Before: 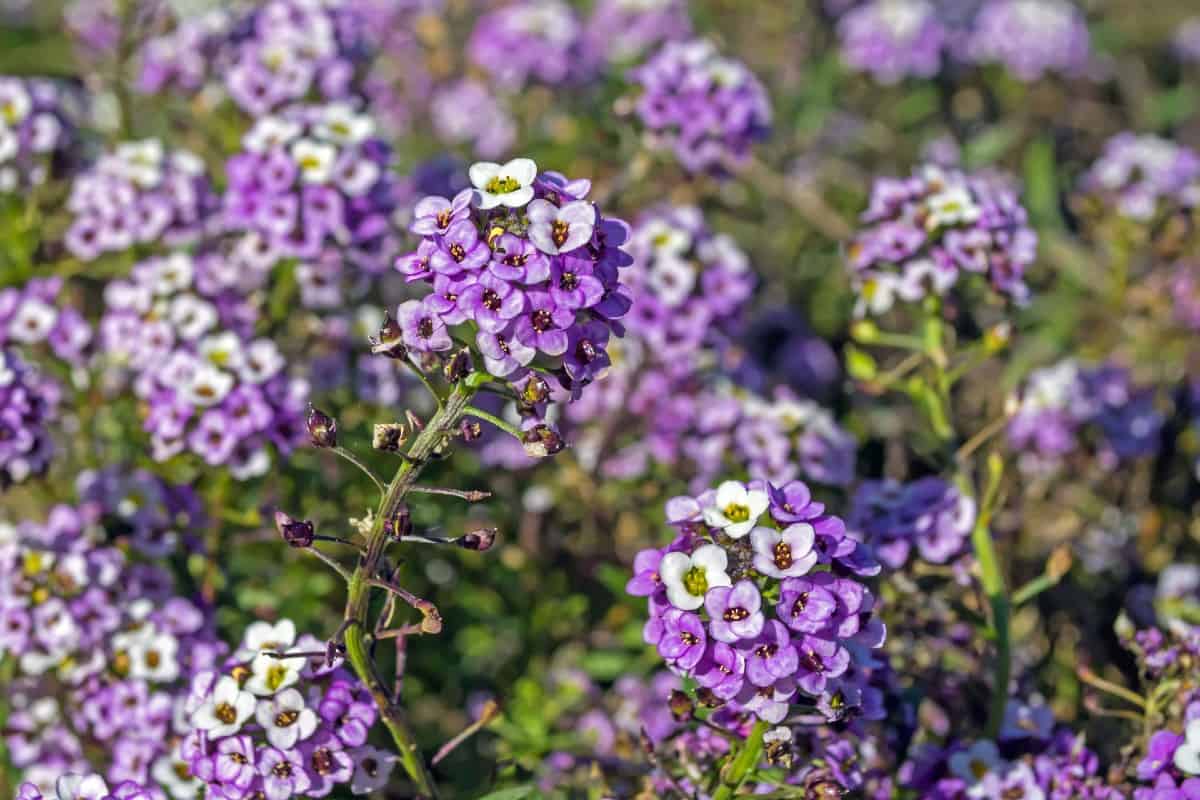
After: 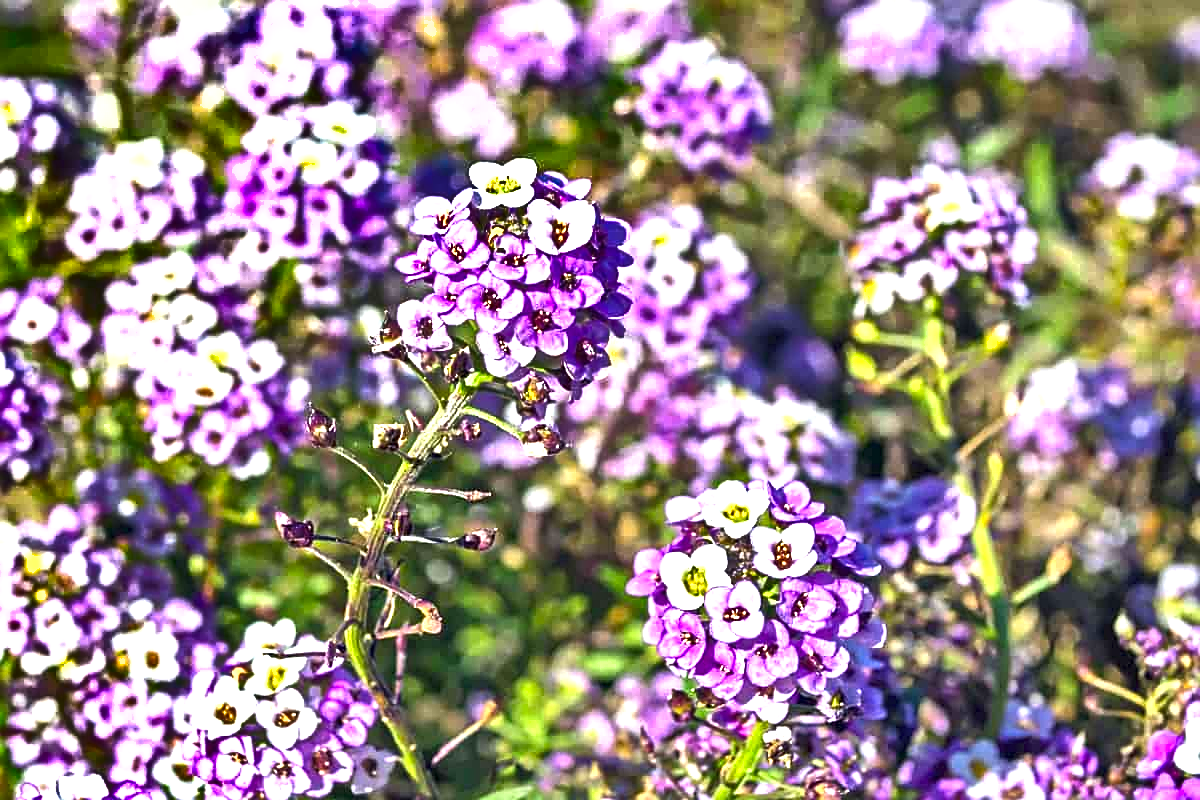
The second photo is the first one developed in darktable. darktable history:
shadows and highlights: white point adjustment -3.76, highlights -63.63, soften with gaussian
sharpen: on, module defaults
exposure: black level correction 0, exposure 1.68 EV, compensate exposure bias true, compensate highlight preservation false
